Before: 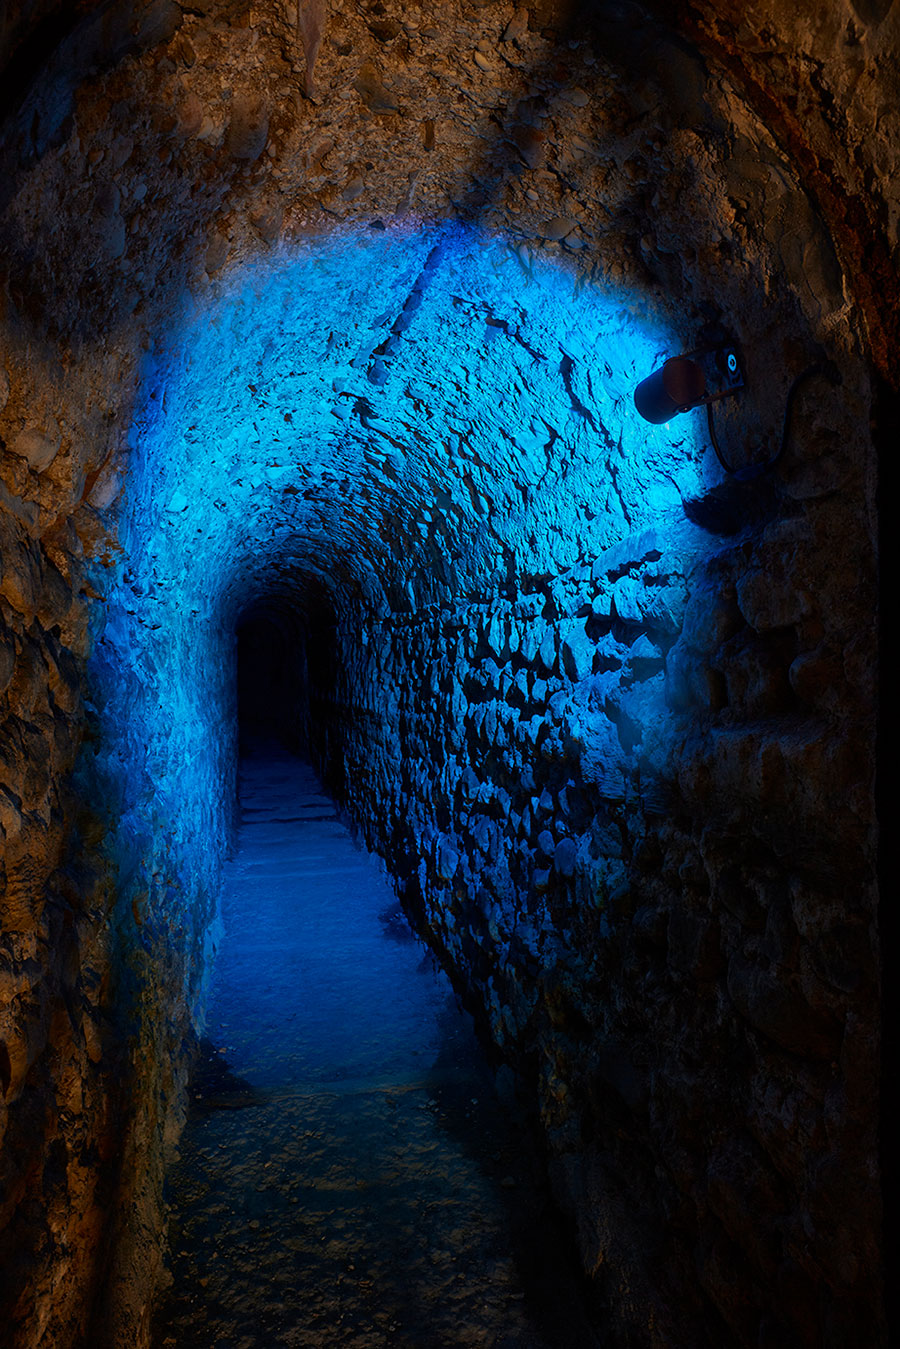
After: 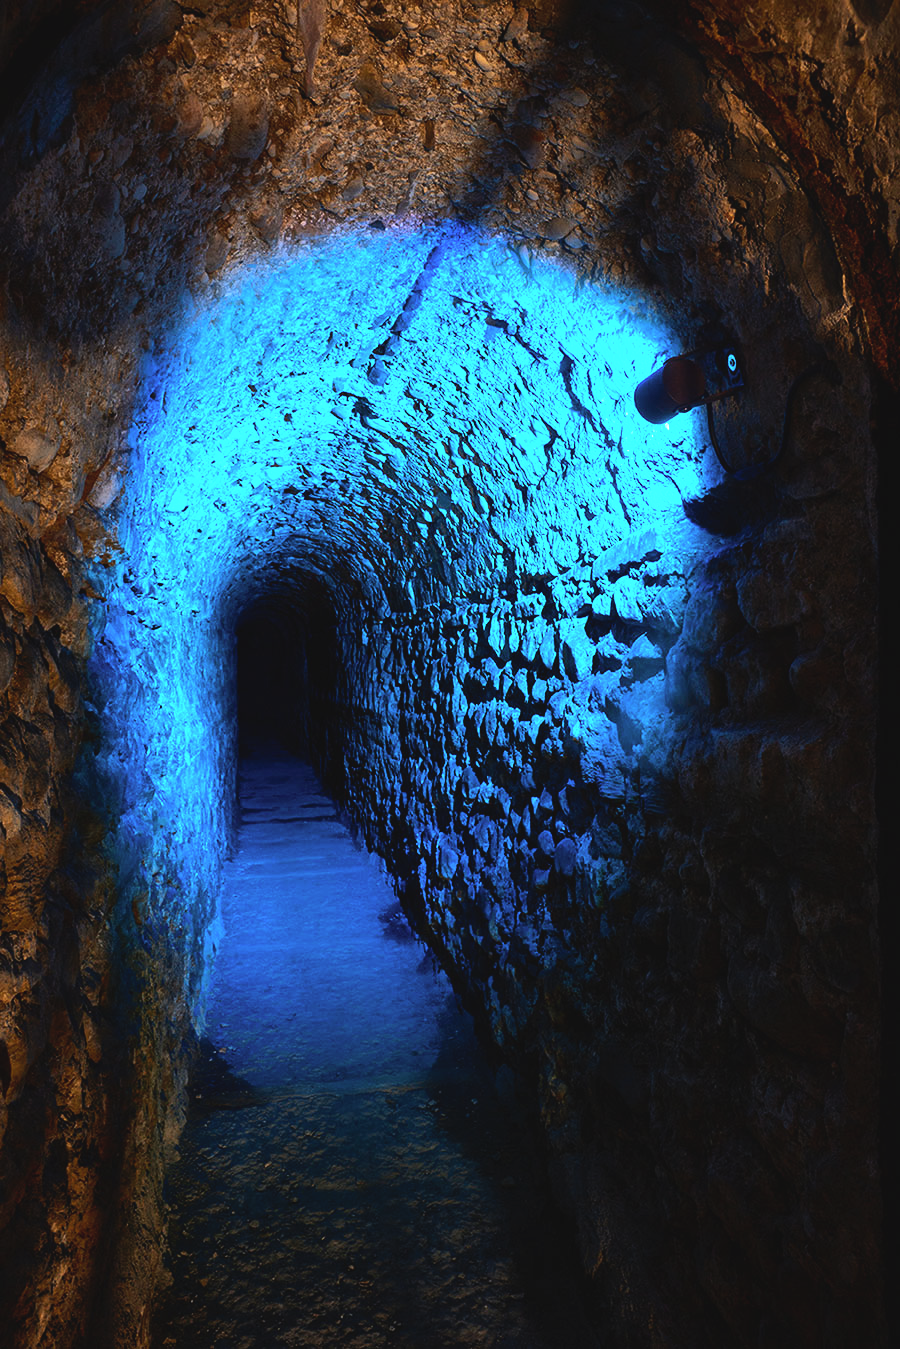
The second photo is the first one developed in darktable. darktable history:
contrast brightness saturation: contrast -0.095, saturation -0.09
exposure: exposure 0.744 EV
tone equalizer: -8 EV -0.759 EV, -7 EV -0.726 EV, -6 EV -0.584 EV, -5 EV -0.394 EV, -3 EV 0.395 EV, -2 EV 0.6 EV, -1 EV 0.678 EV, +0 EV 0.755 EV, edges refinement/feathering 500, mask exposure compensation -1.57 EV, preserve details no
